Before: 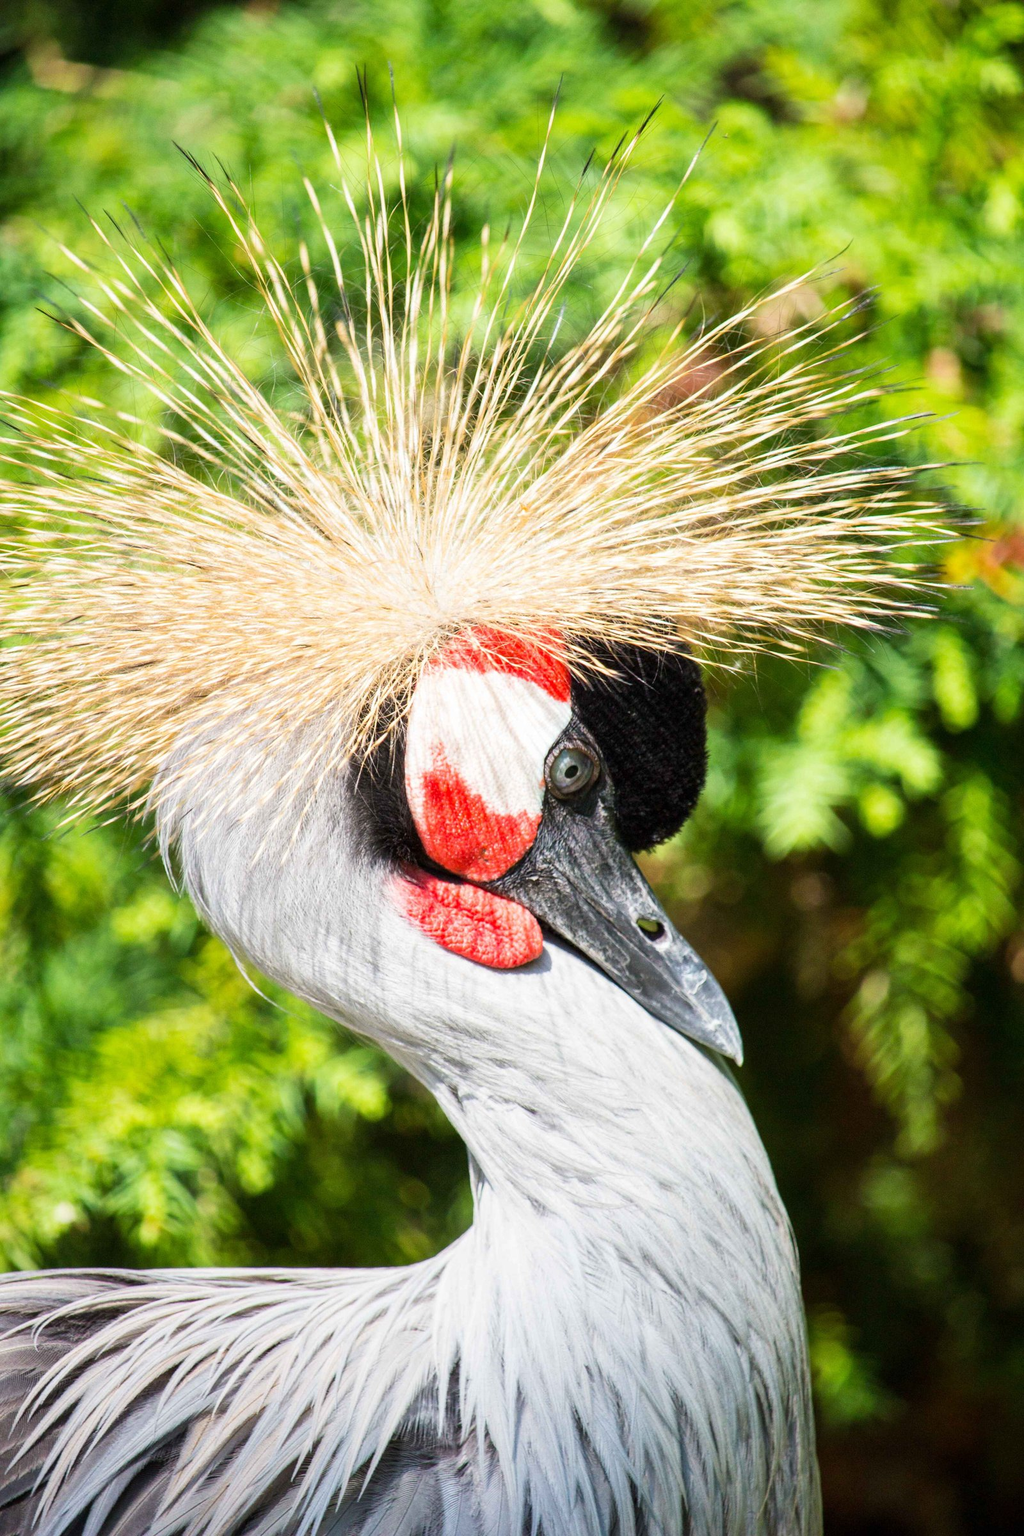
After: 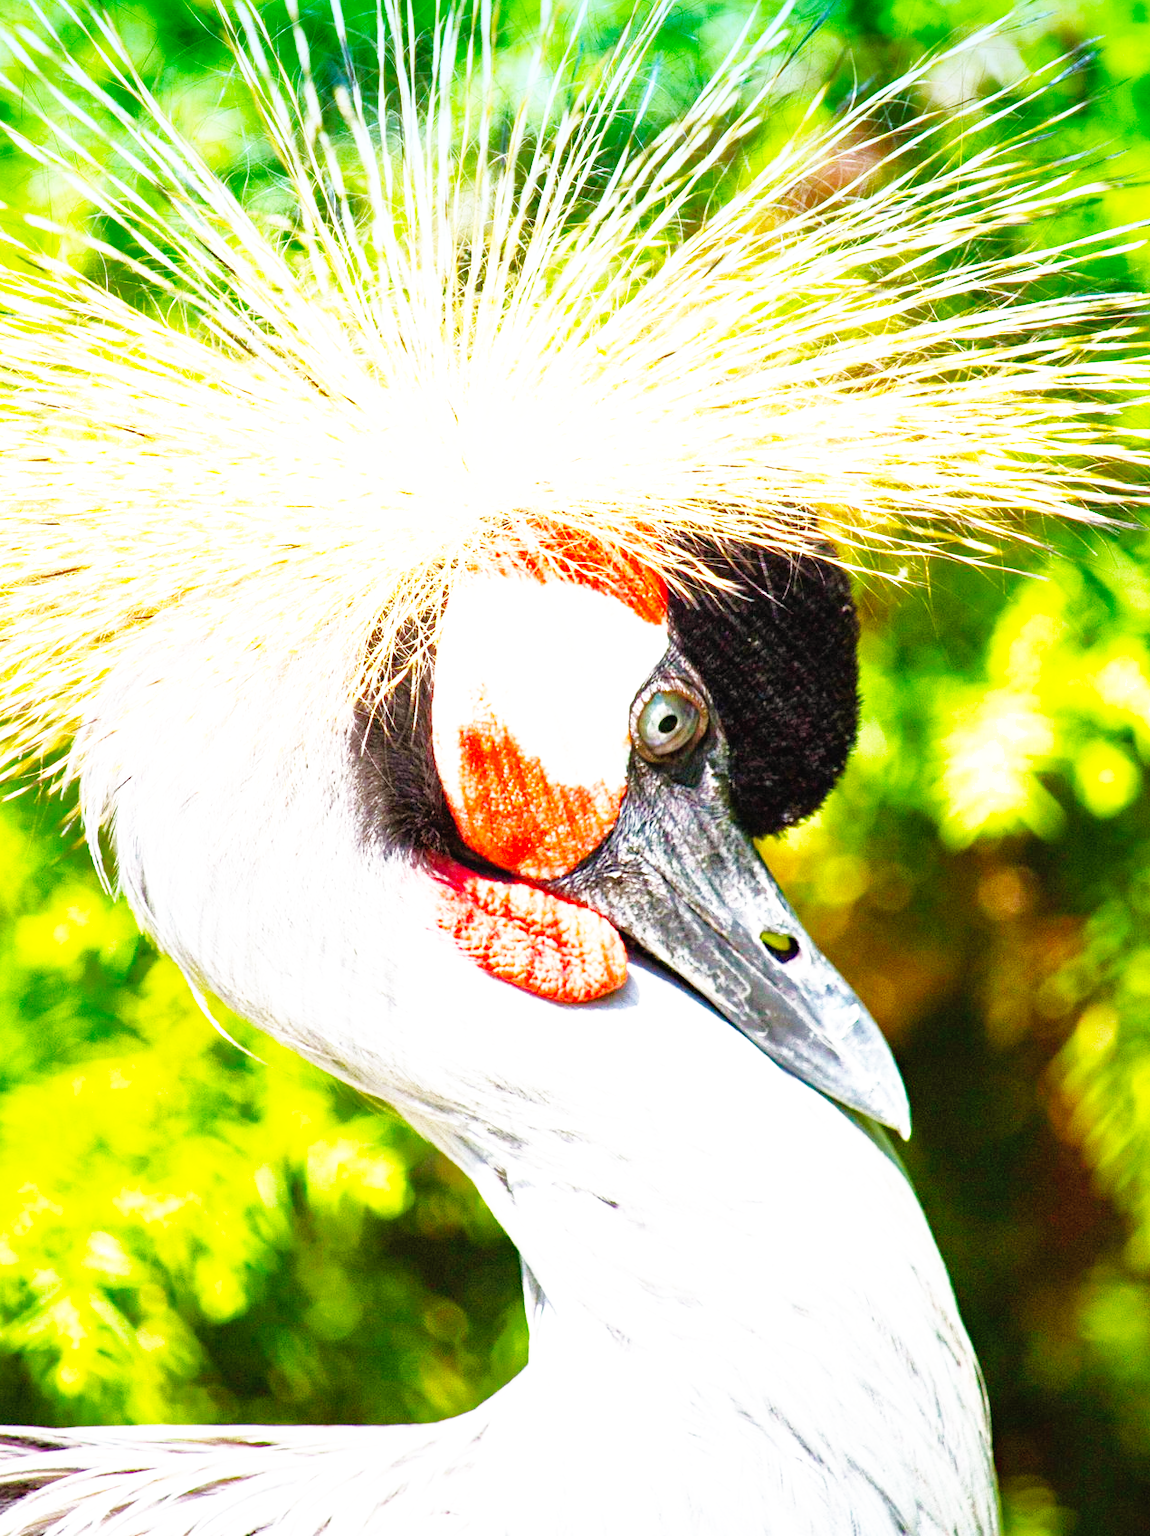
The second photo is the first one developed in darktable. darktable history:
crop: left 9.712%, top 16.928%, right 10.845%, bottom 12.332%
exposure: exposure 0.6 EV, compensate highlight preservation false
color balance rgb: shadows lift › chroma 2%, shadows lift › hue 50°, power › hue 60°, highlights gain › chroma 1%, highlights gain › hue 60°, global offset › luminance 0.25%, global vibrance 30%
tone equalizer: on, module defaults
base curve: curves: ch0 [(0, 0) (0.007, 0.004) (0.027, 0.03) (0.046, 0.07) (0.207, 0.54) (0.442, 0.872) (0.673, 0.972) (1, 1)], preserve colors none
haze removal: compatibility mode true, adaptive false
shadows and highlights: on, module defaults
graduated density: density 2.02 EV, hardness 44%, rotation 0.374°, offset 8.21, hue 208.8°, saturation 97%
